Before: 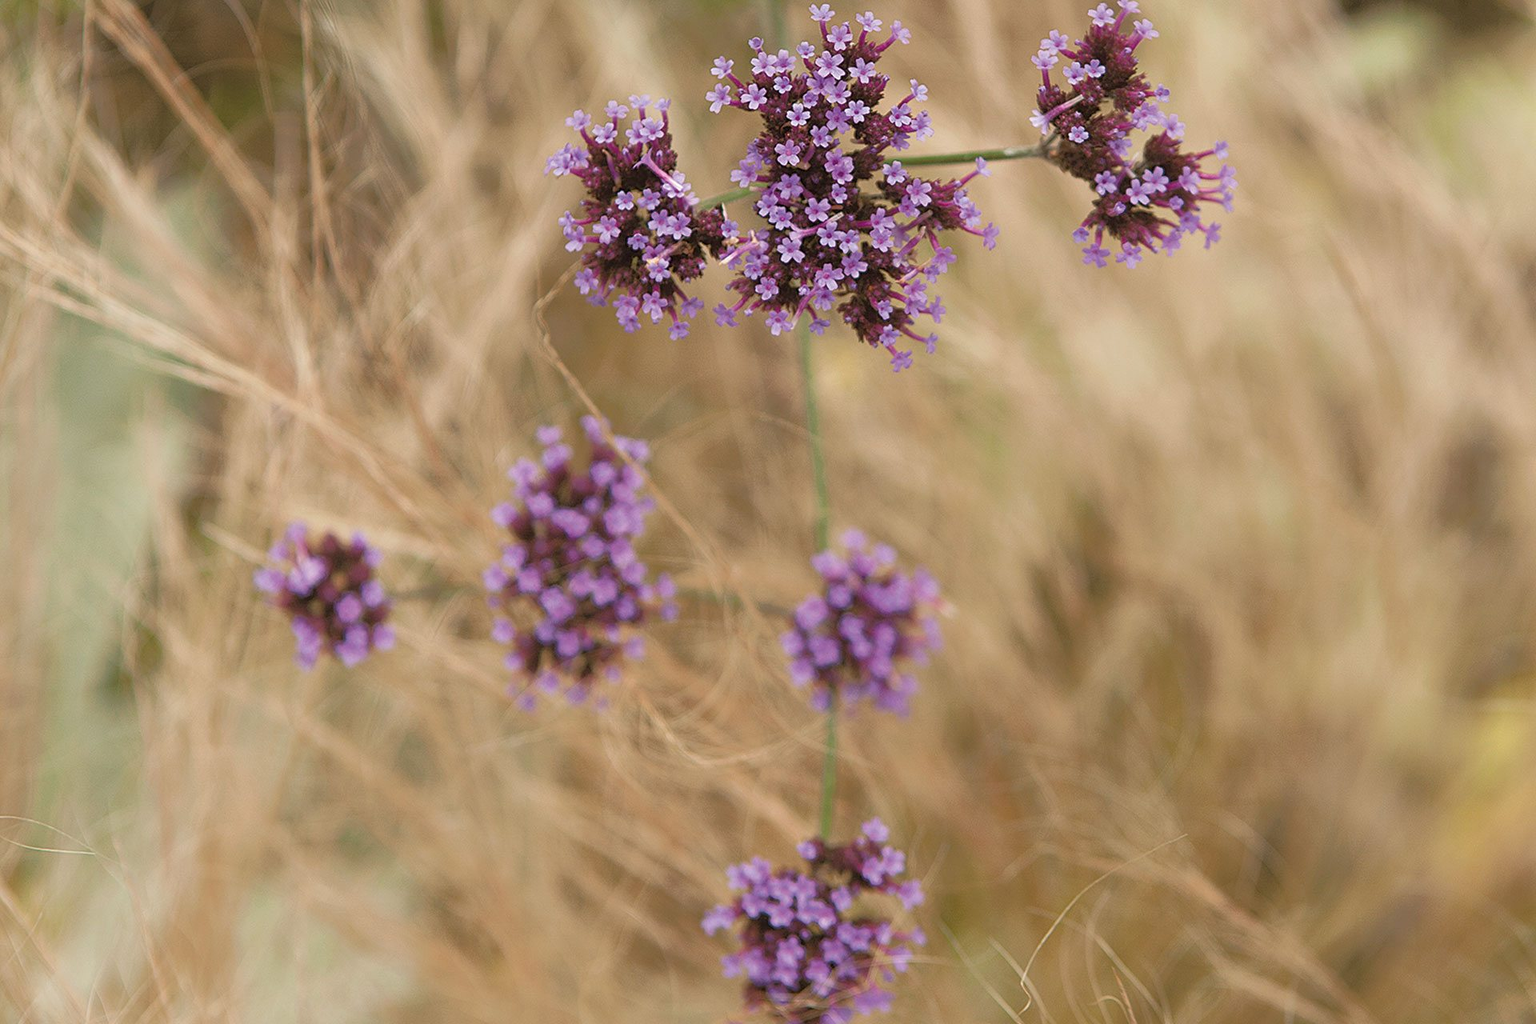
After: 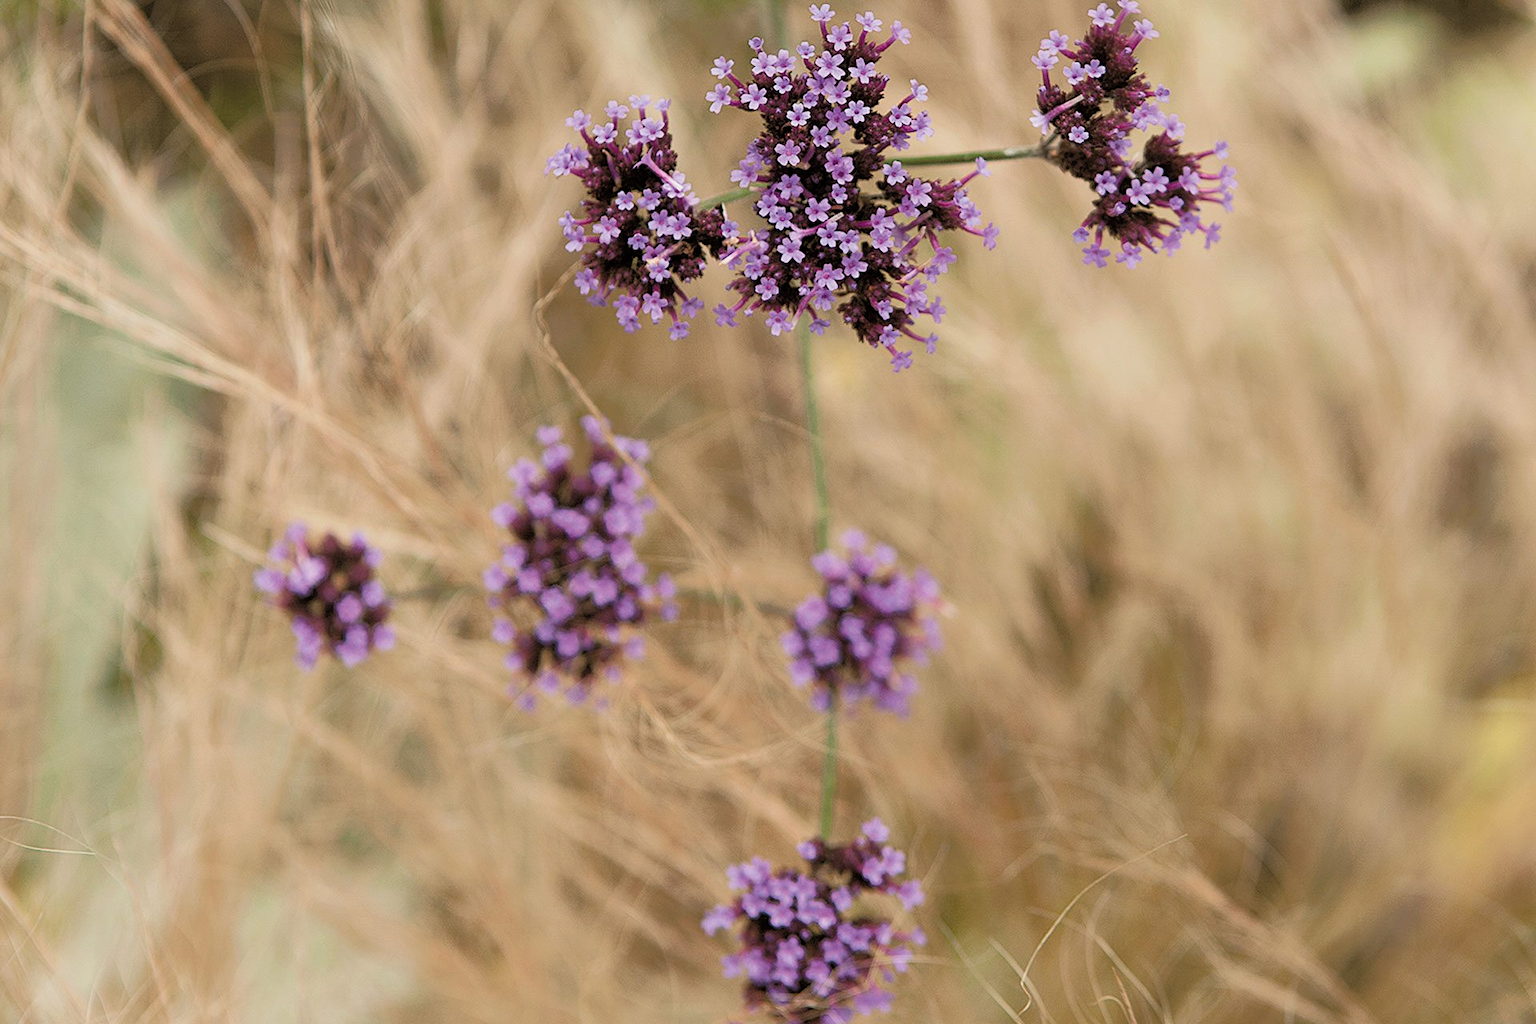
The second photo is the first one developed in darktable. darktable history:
filmic rgb: middle gray luminance 10.18%, black relative exposure -8.64 EV, white relative exposure 3.3 EV, target black luminance 0%, hardness 5.2, latitude 44.64%, contrast 1.308, highlights saturation mix 4.13%, shadows ↔ highlights balance 24.93%
tone equalizer: edges refinement/feathering 500, mask exposure compensation -1.57 EV, preserve details no
